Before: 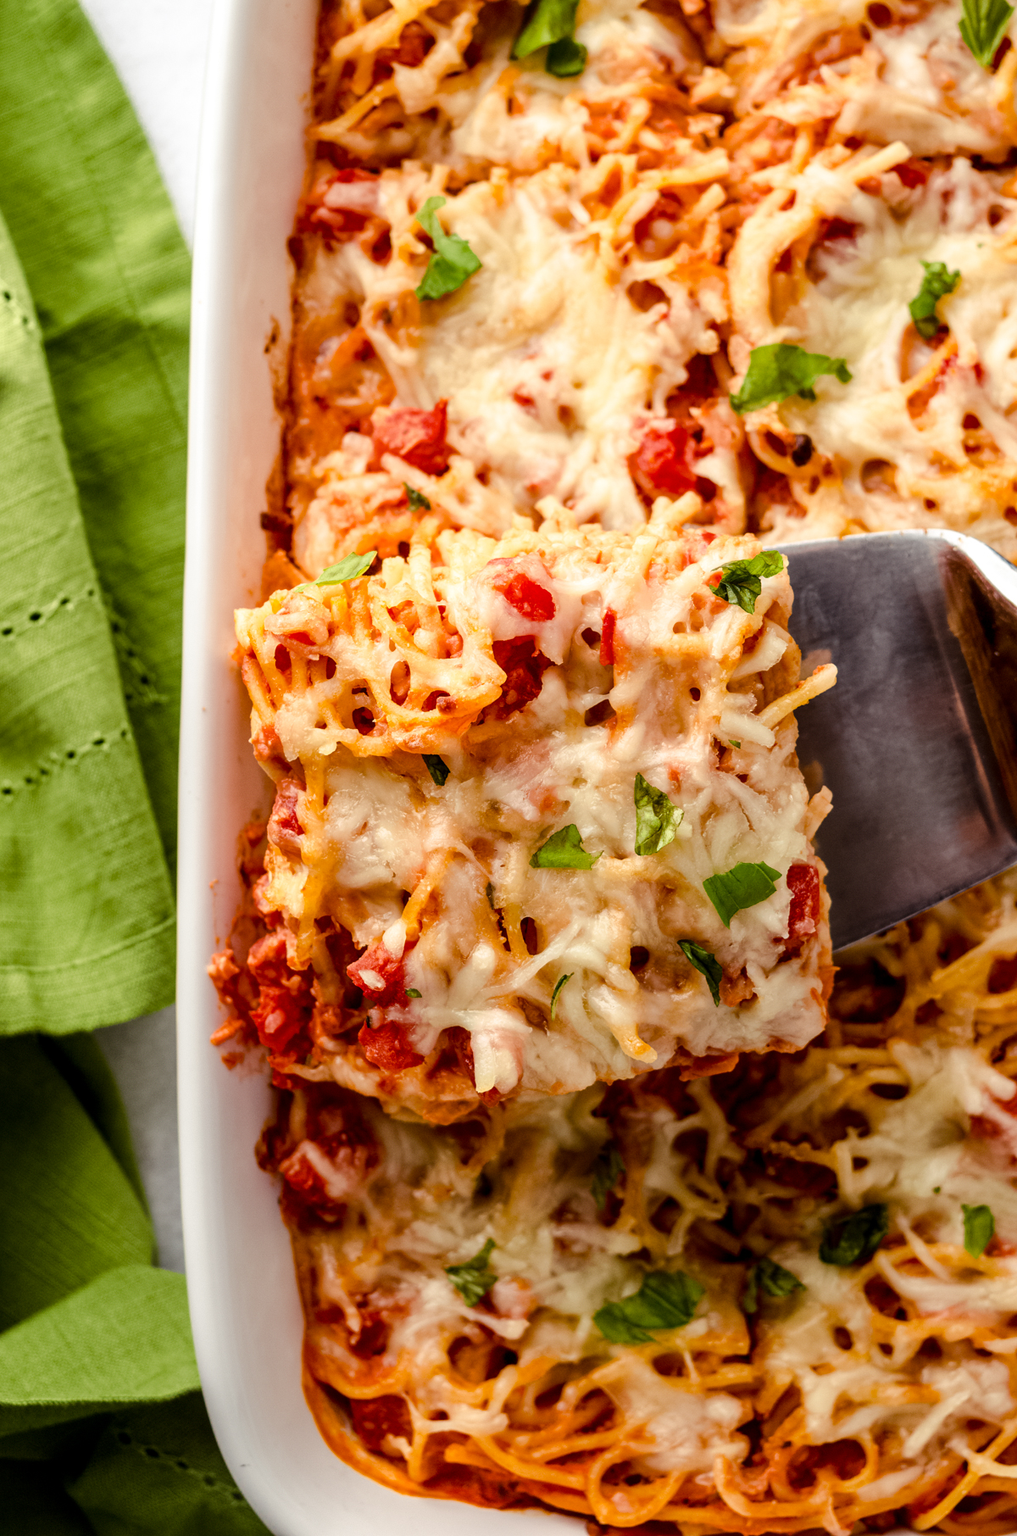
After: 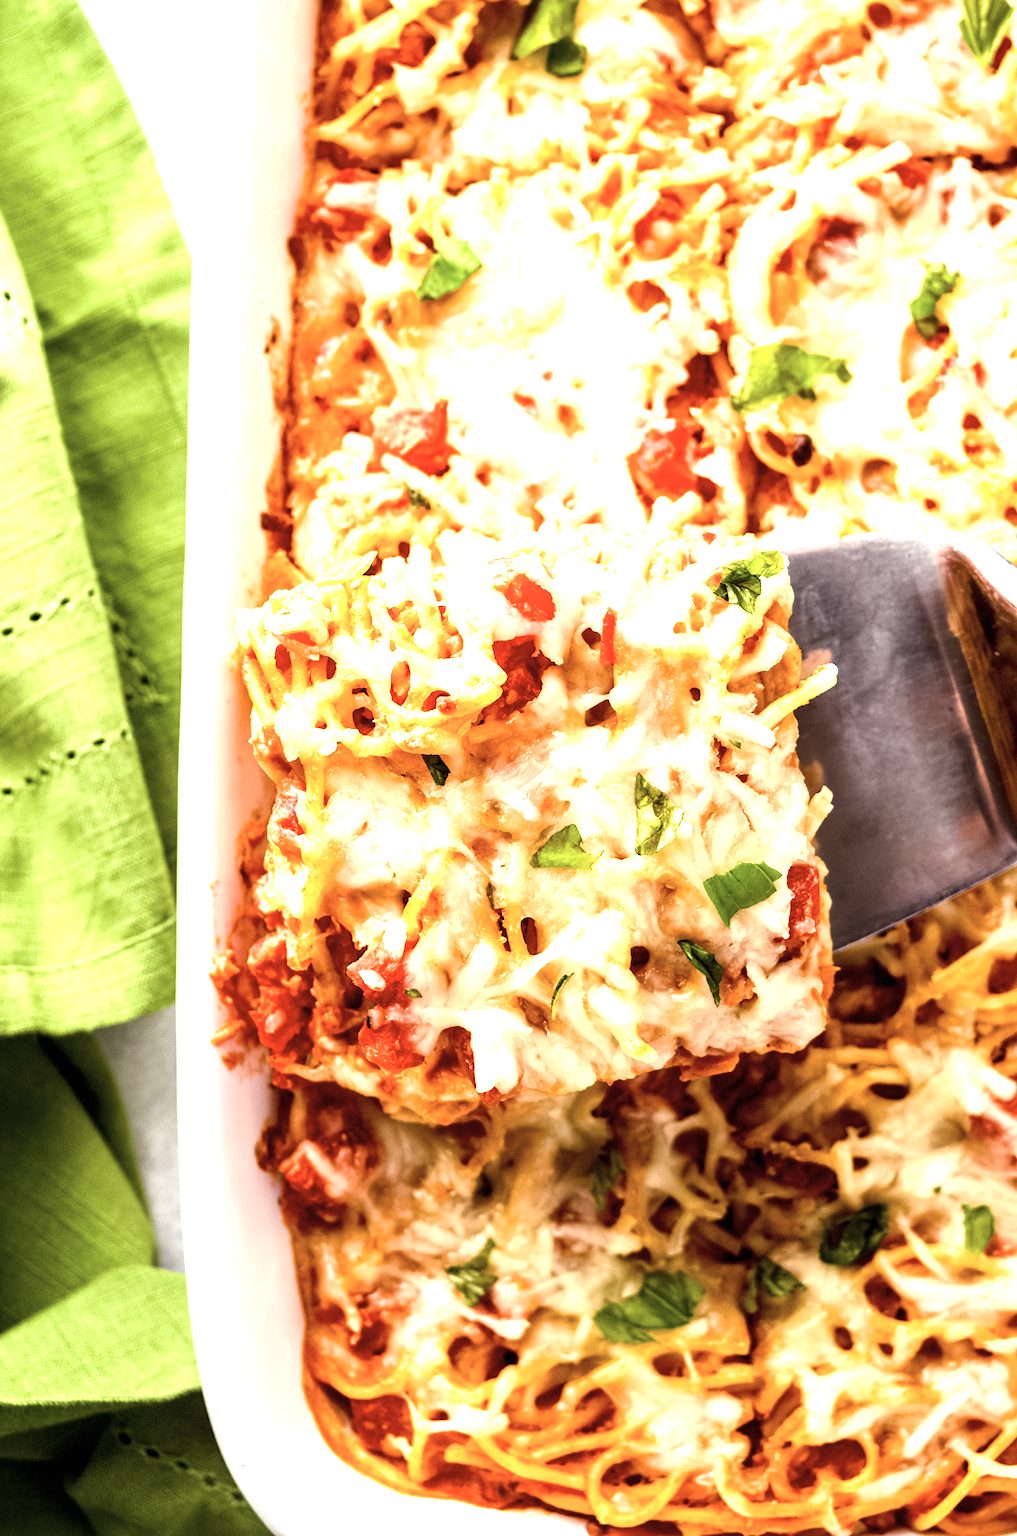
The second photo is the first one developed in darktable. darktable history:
contrast brightness saturation: saturation -0.18
exposure: black level correction 0, exposure 1.479 EV, compensate exposure bias true, compensate highlight preservation false
